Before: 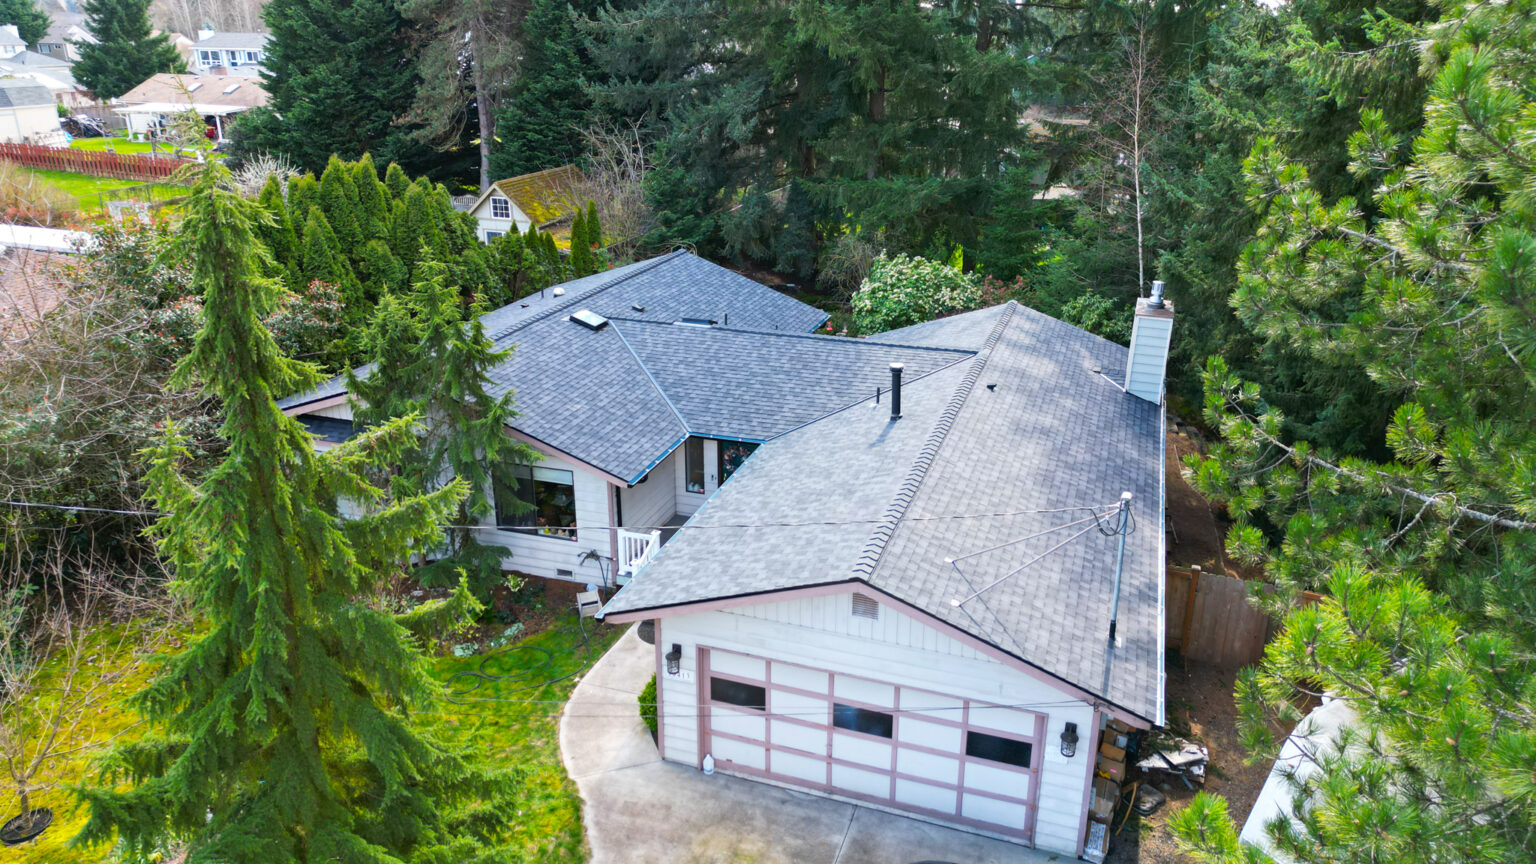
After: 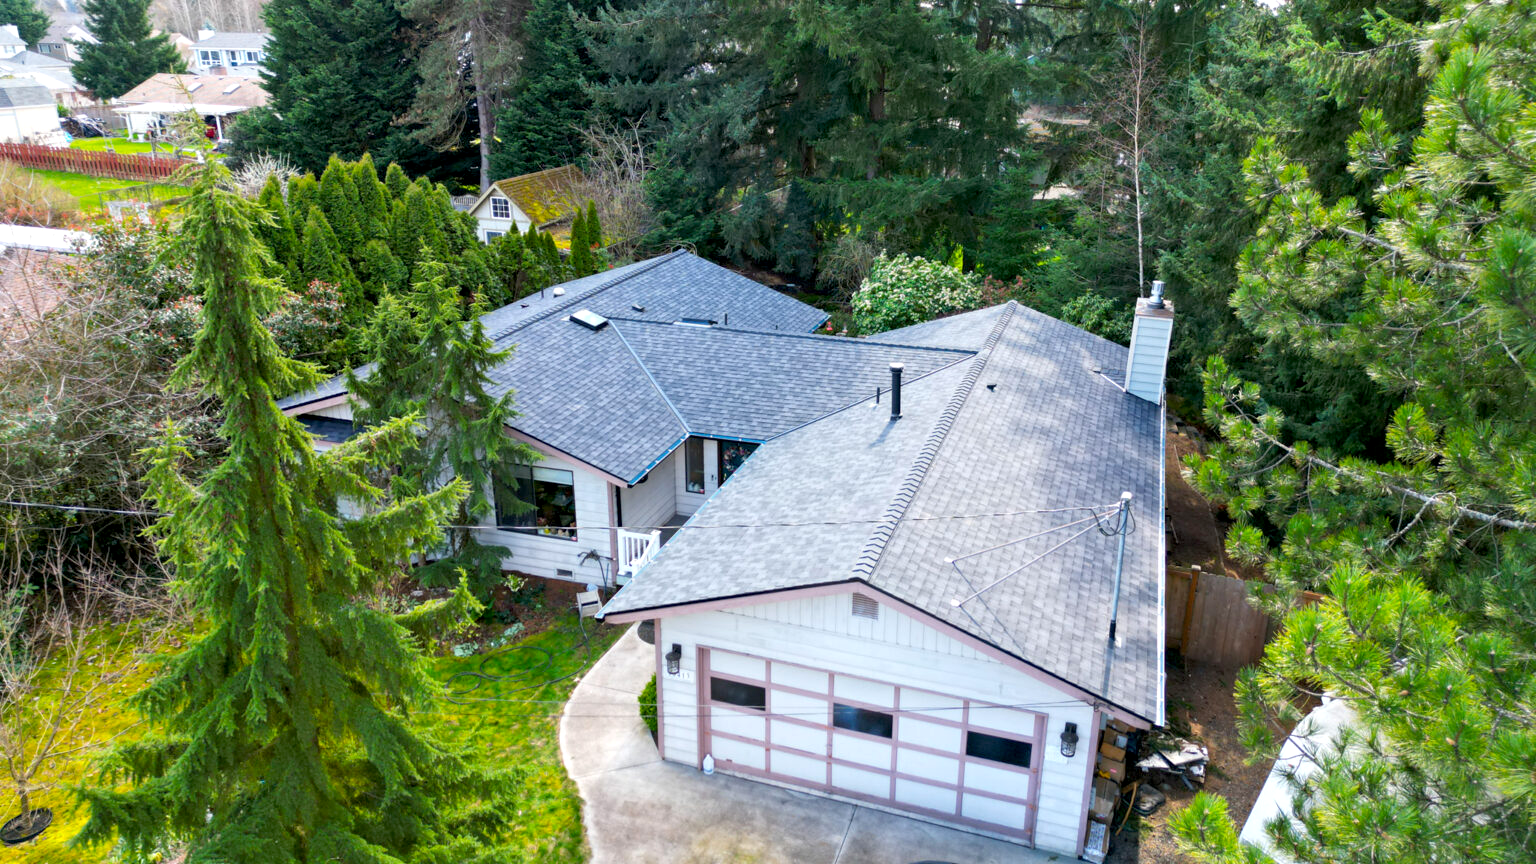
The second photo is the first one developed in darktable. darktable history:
tone equalizer: edges refinement/feathering 500, mask exposure compensation -1.24 EV, preserve details no
exposure: black level correction 0.007, exposure 0.156 EV, compensate highlight preservation false
